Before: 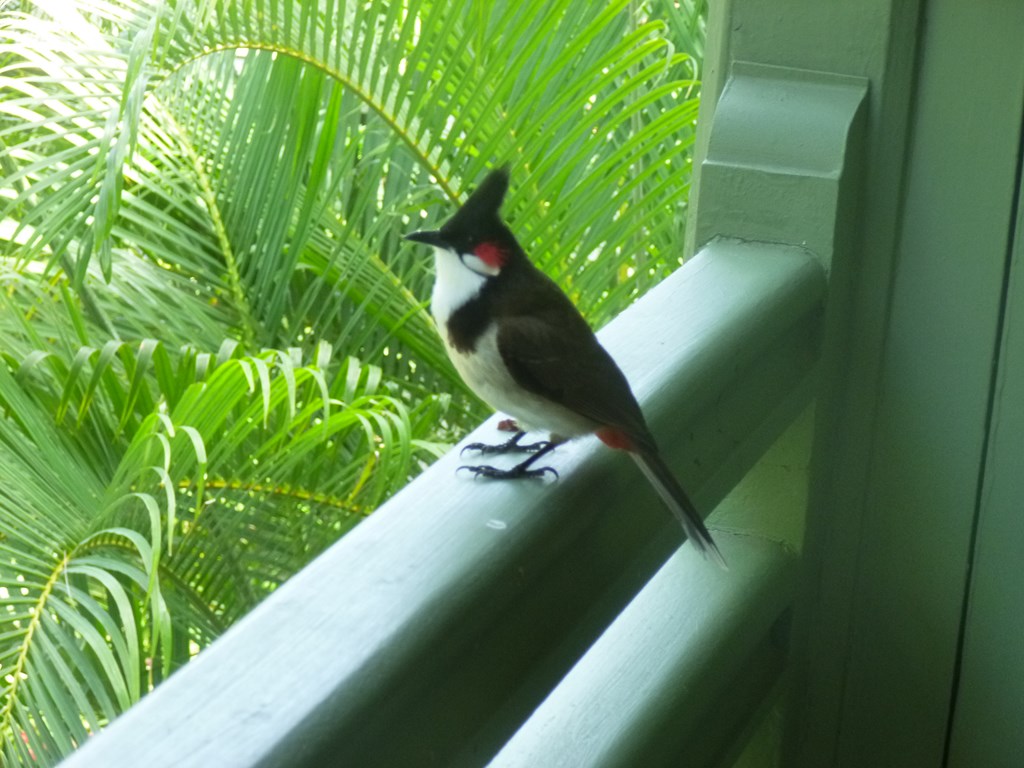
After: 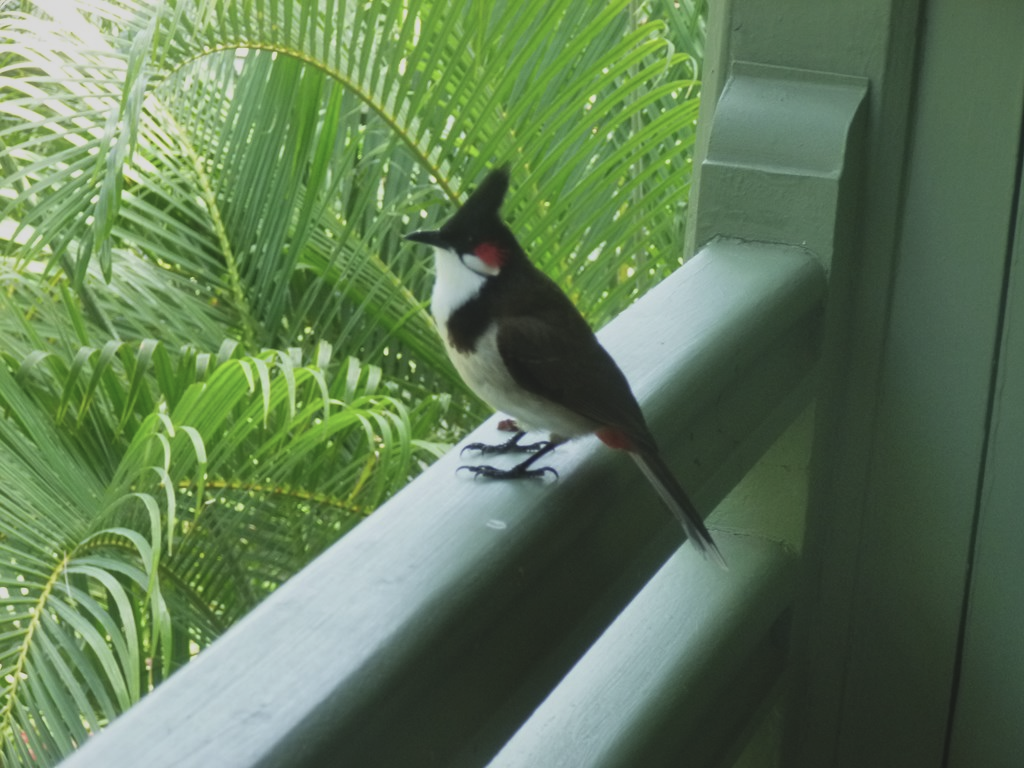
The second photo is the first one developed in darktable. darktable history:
contrast brightness saturation: saturation -0.159
local contrast: mode bilateral grid, contrast 19, coarseness 50, detail 120%, midtone range 0.2
exposure: black level correction -0.015, exposure -0.539 EV, compensate exposure bias true, compensate highlight preservation false
